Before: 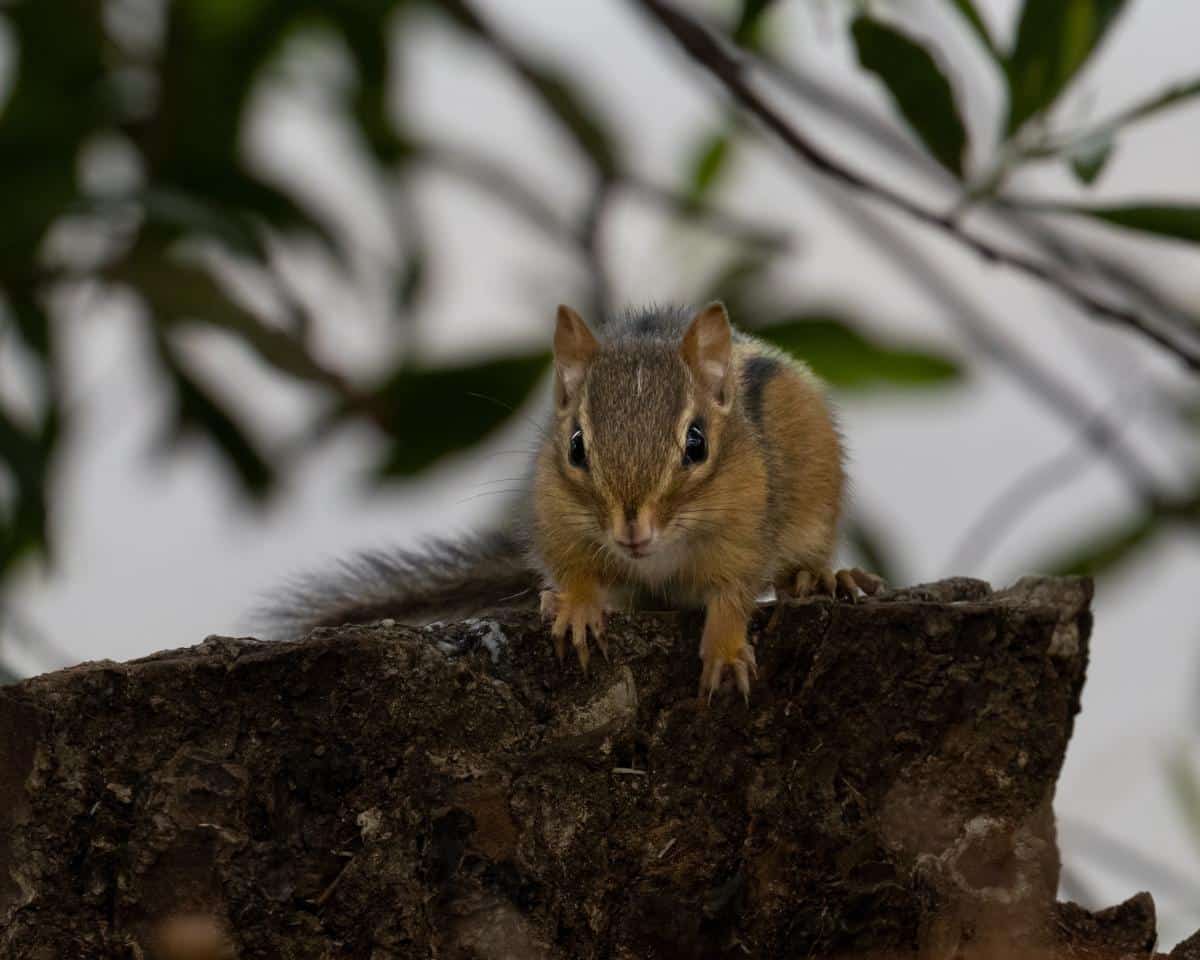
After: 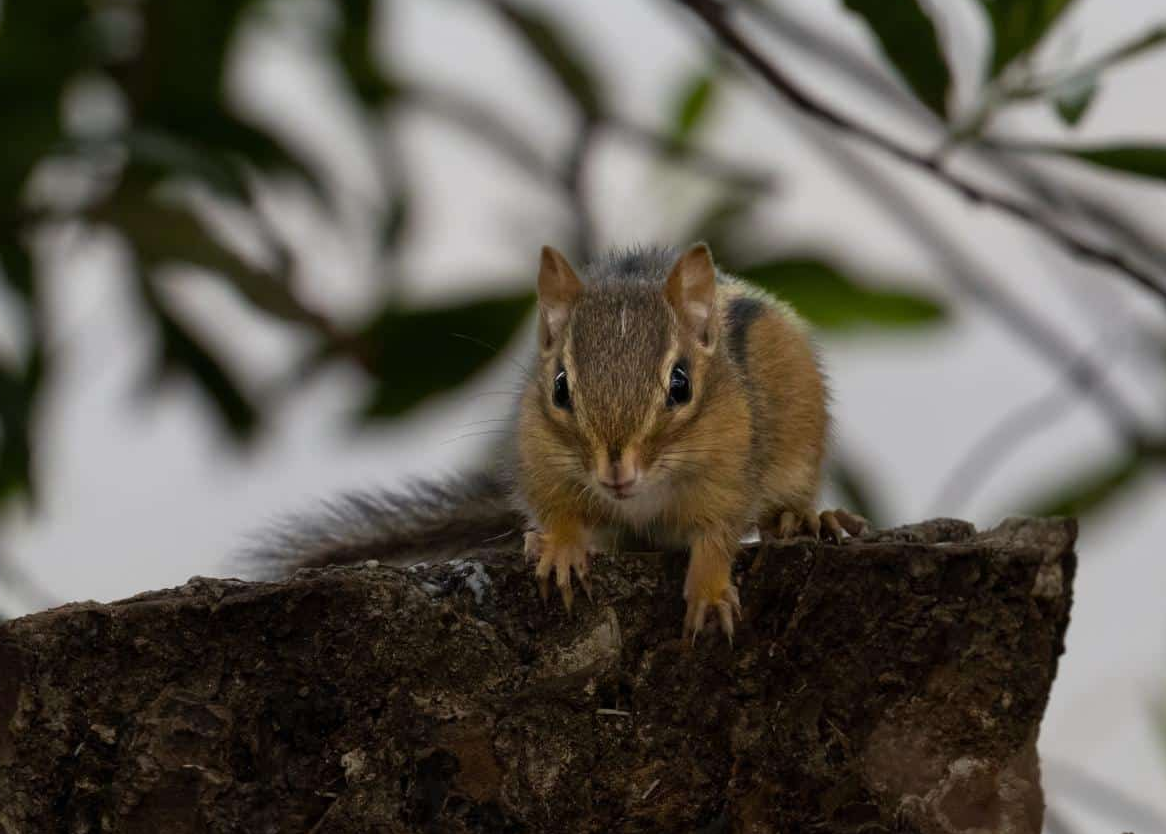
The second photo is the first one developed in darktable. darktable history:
crop: left 1.347%, top 6.179%, right 1.441%, bottom 6.891%
